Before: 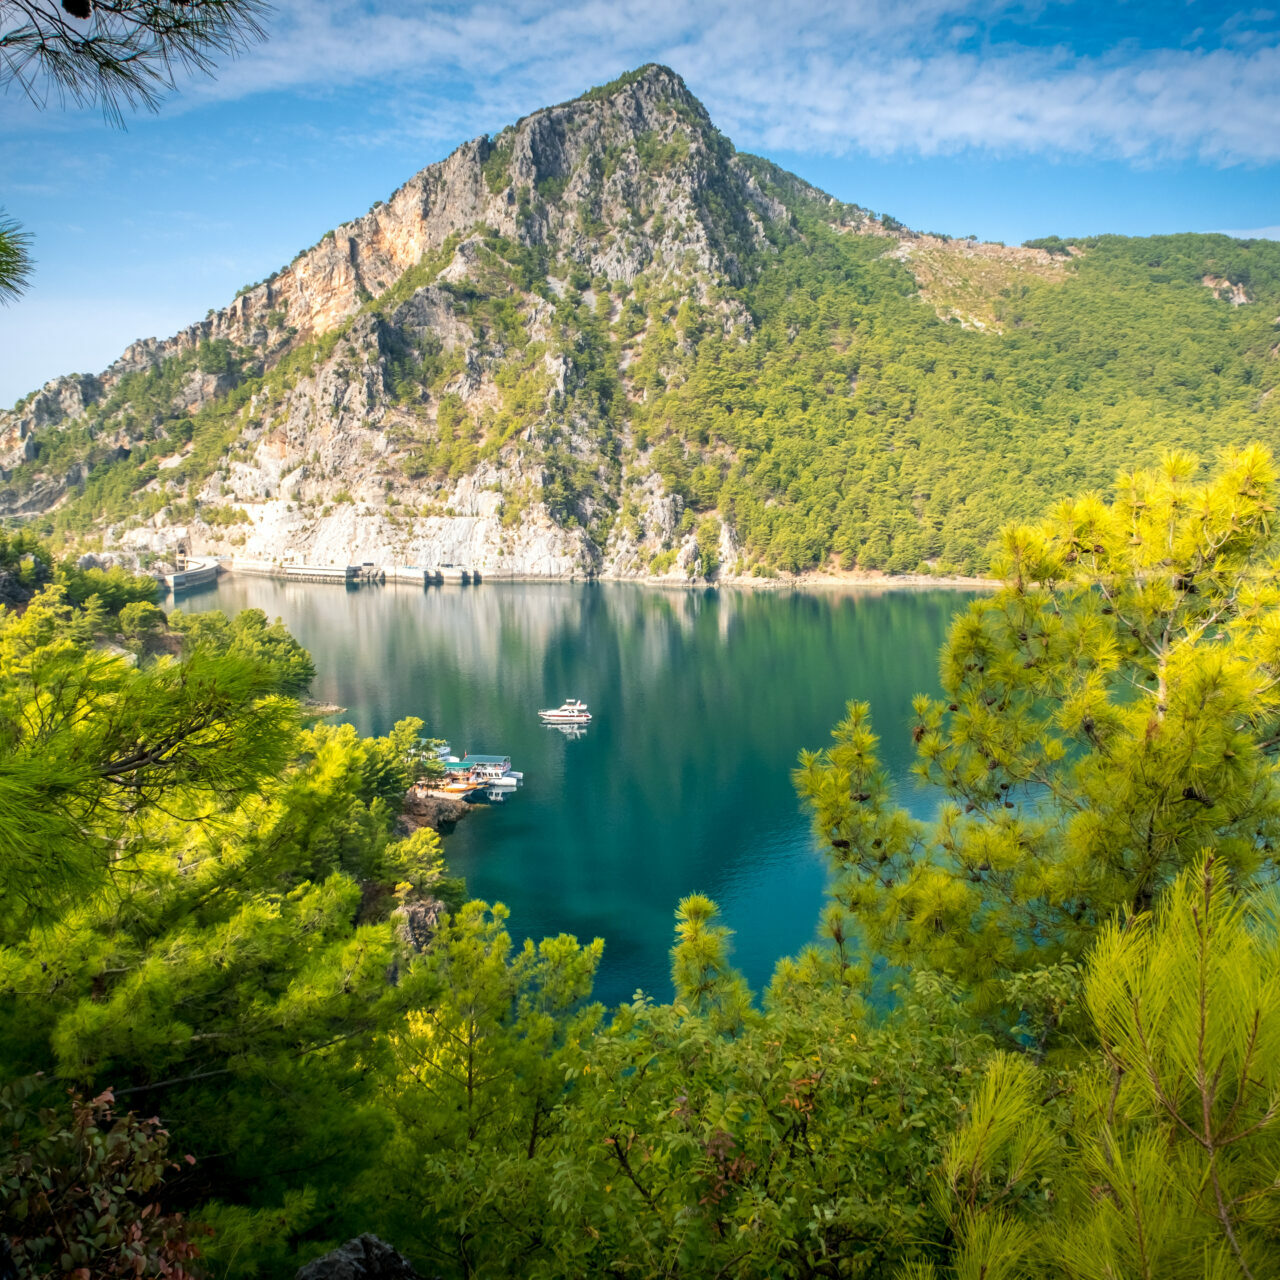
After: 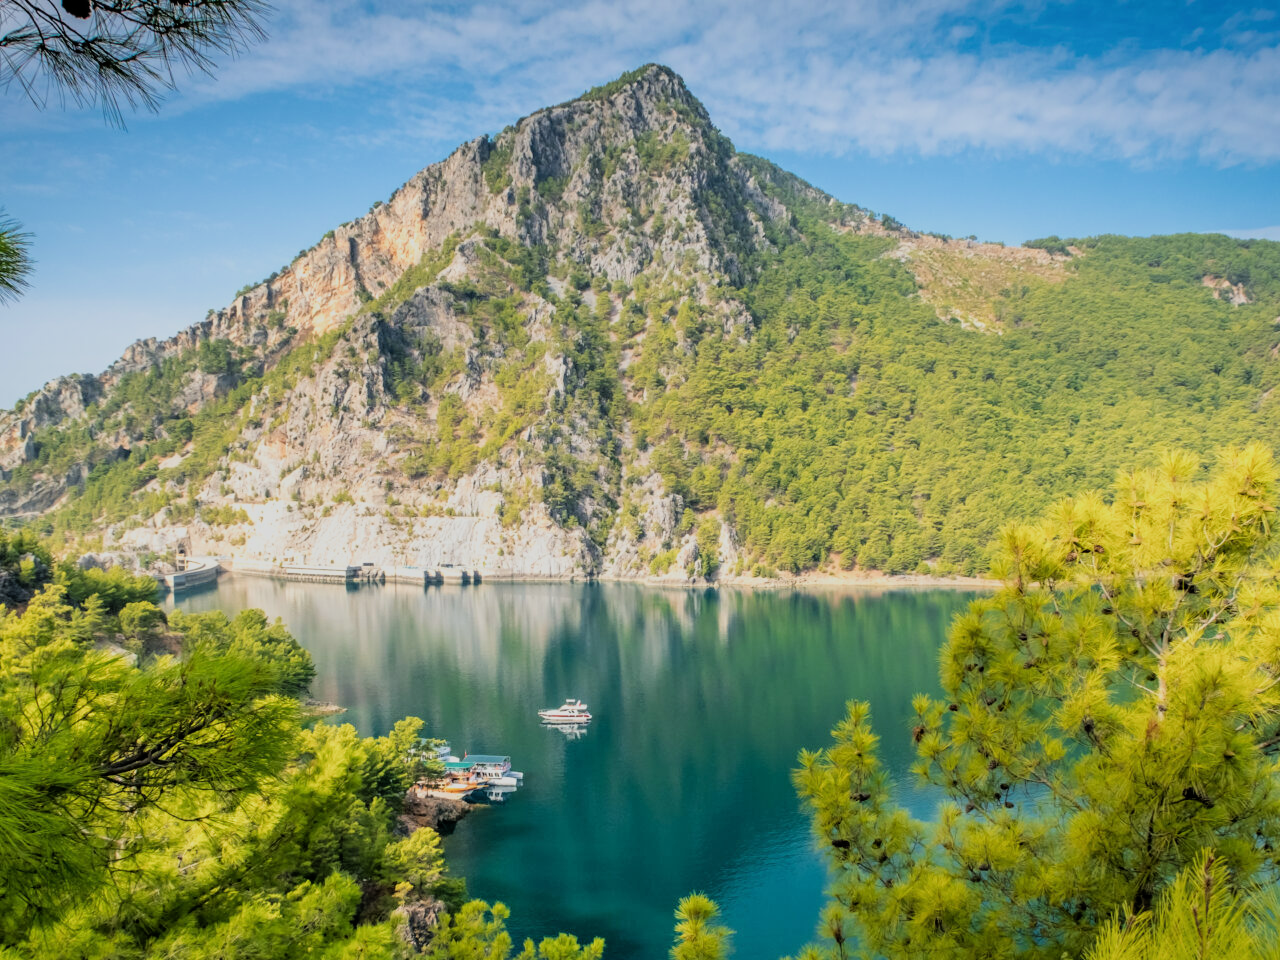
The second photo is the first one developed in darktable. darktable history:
filmic rgb: black relative exposure -7.92 EV, white relative exposure 4.13 EV, threshold 3 EV, hardness 4.02, latitude 51.22%, contrast 1.013, shadows ↔ highlights balance 5.35%, color science v5 (2021), contrast in shadows safe, contrast in highlights safe, enable highlight reconstruction true
crop: bottom 24.967%
